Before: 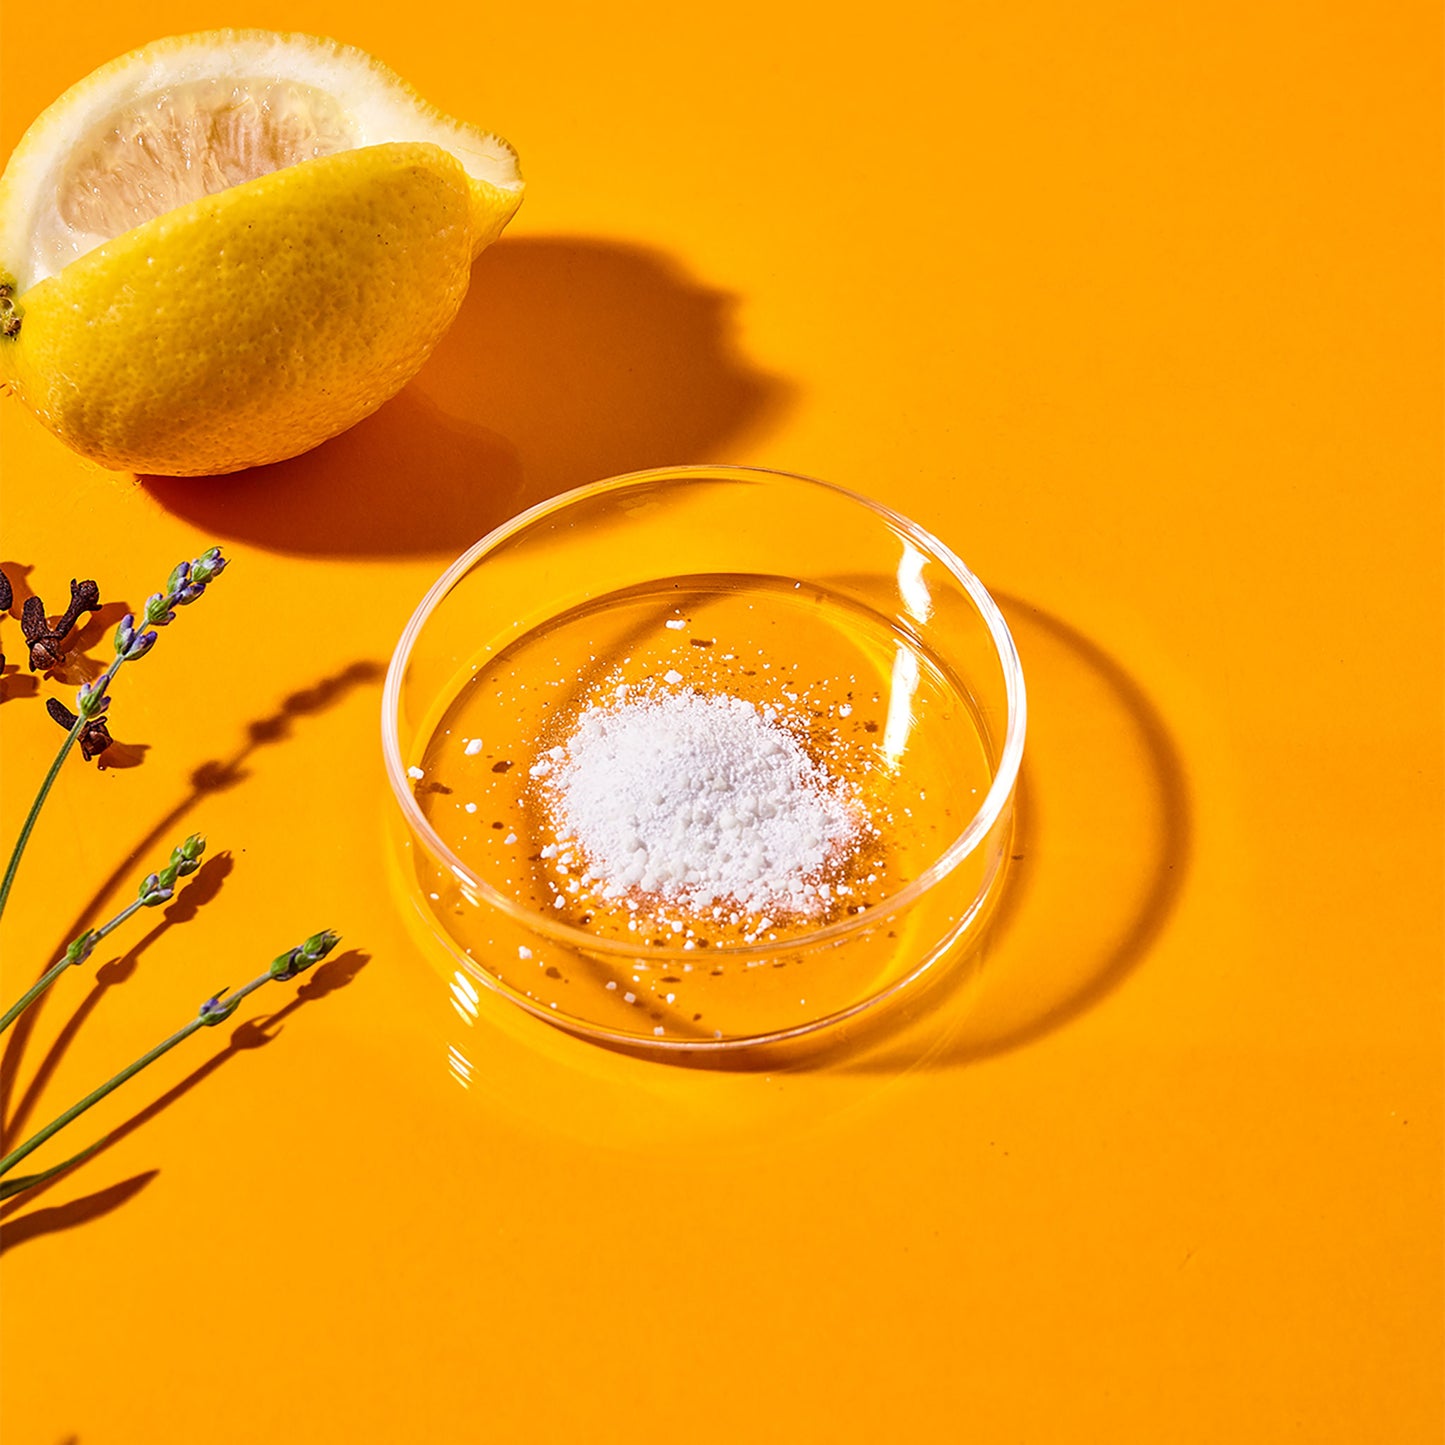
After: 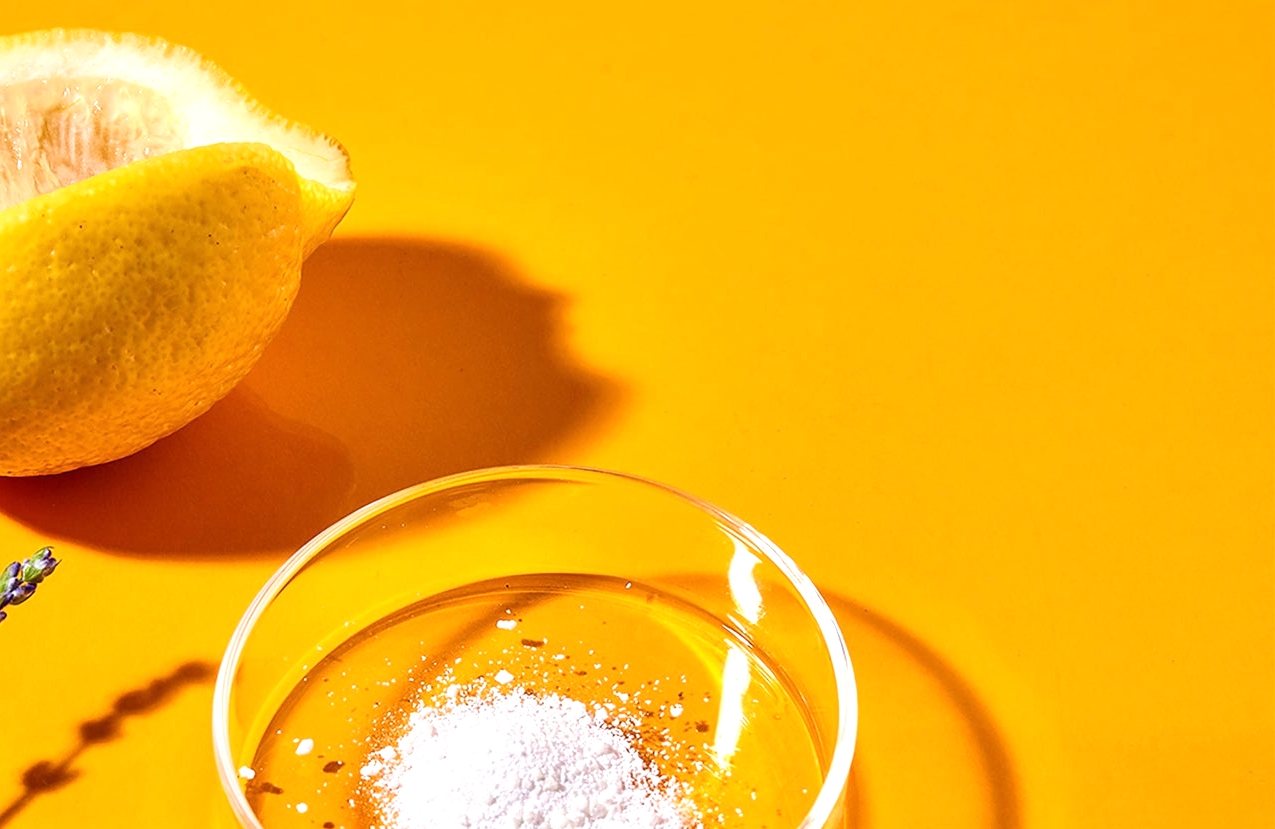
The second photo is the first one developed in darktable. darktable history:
tone equalizer: -8 EV -0.402 EV, -7 EV -0.366 EV, -6 EV -0.363 EV, -5 EV -0.191 EV, -3 EV 0.218 EV, -2 EV 0.315 EV, -1 EV 0.389 EV, +0 EV 0.407 EV, mask exposure compensation -0.493 EV
crop and rotate: left 11.75%, bottom 42.607%
